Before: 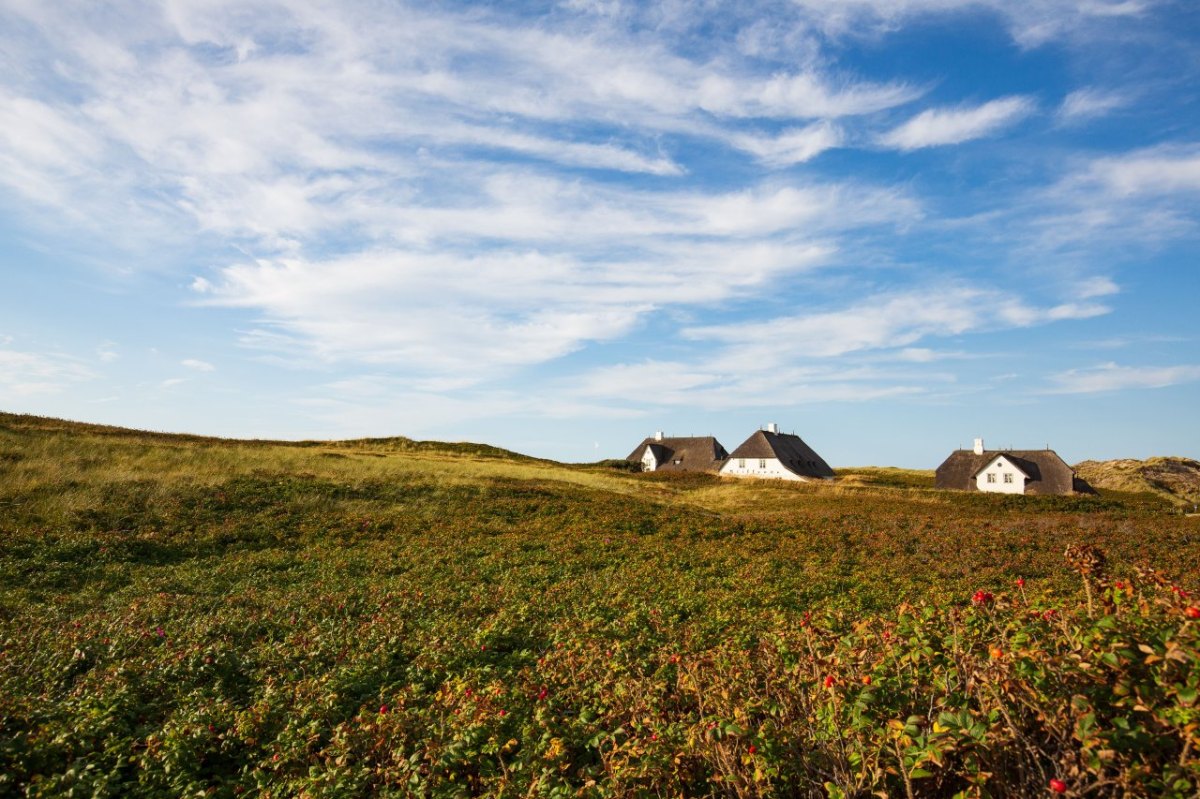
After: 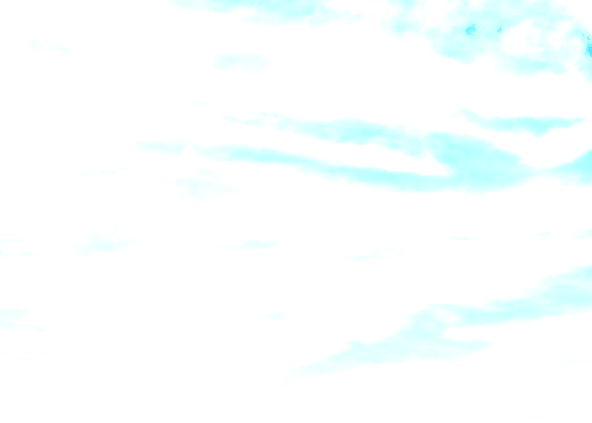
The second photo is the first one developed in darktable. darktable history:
exposure: black level correction 0, exposure 1.93 EV, compensate exposure bias true, compensate highlight preservation false
tone equalizer: -7 EV 0.182 EV, -6 EV 0.111 EV, -5 EV 0.111 EV, -4 EV 0.057 EV, -2 EV -0.035 EV, -1 EV -0.062 EV, +0 EV -0.038 EV
levels: levels [0.062, 0.494, 0.925]
shadows and highlights: radius 125.89, shadows 30.33, highlights -30.52, low approximation 0.01, soften with gaussian
crop: left 19.608%, right 30.363%, bottom 46.375%
